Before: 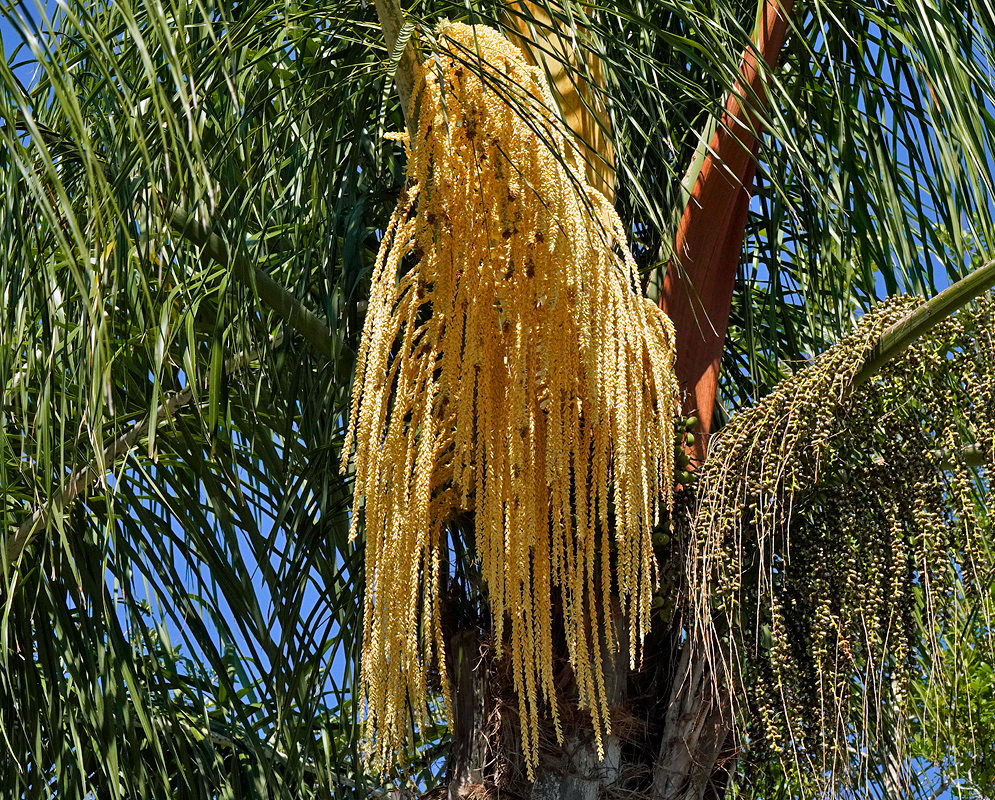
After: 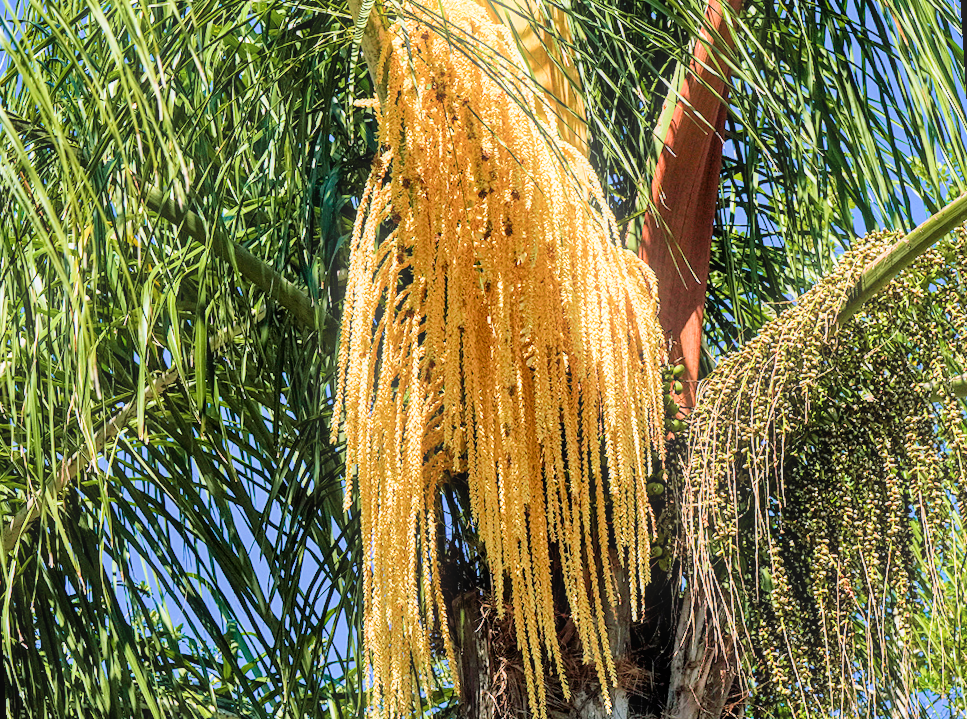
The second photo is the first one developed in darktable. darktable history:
rotate and perspective: rotation -3.52°, crop left 0.036, crop right 0.964, crop top 0.081, crop bottom 0.919
filmic rgb: black relative exposure -7.65 EV, white relative exposure 4.56 EV, hardness 3.61
velvia: strength 45%
local contrast: on, module defaults
exposure: black level correction 0, exposure 1.379 EV, compensate exposure bias true, compensate highlight preservation false
bloom: size 5%, threshold 95%, strength 15%
